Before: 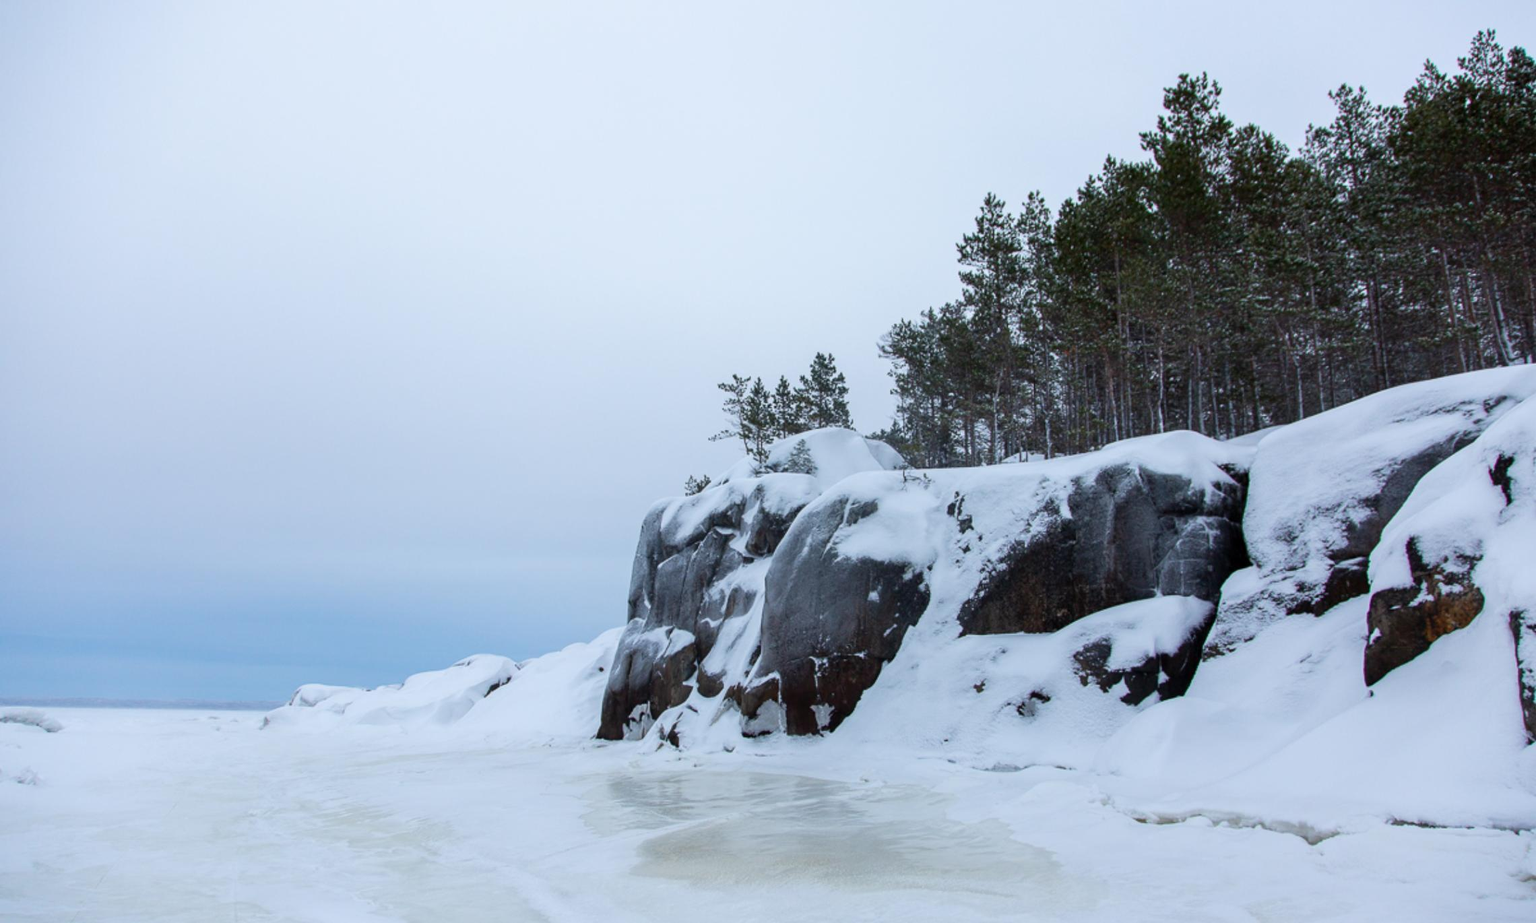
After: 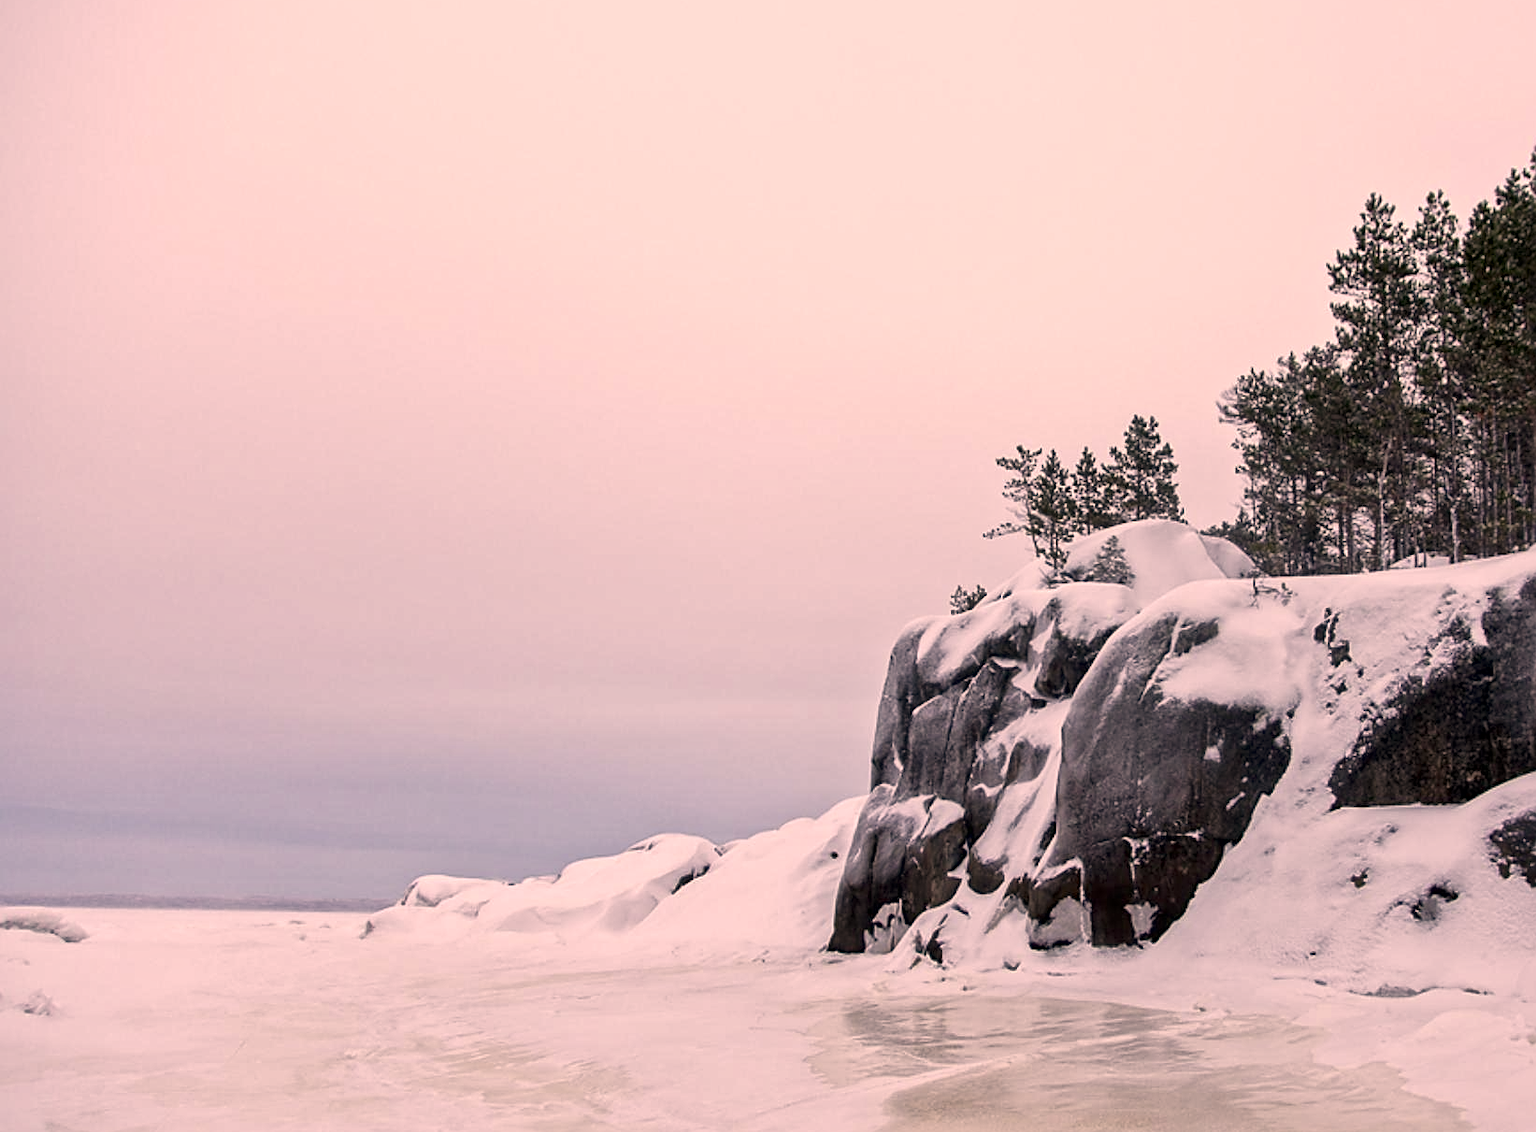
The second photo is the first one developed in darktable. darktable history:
color correction: highlights a* 20.5, highlights b* 19.93
contrast brightness saturation: contrast 0.059, brightness -0.015, saturation -0.246
local contrast: mode bilateral grid, contrast 20, coarseness 19, detail 163%, midtone range 0.2
crop: top 5.791%, right 27.896%, bottom 5.805%
sharpen: on, module defaults
